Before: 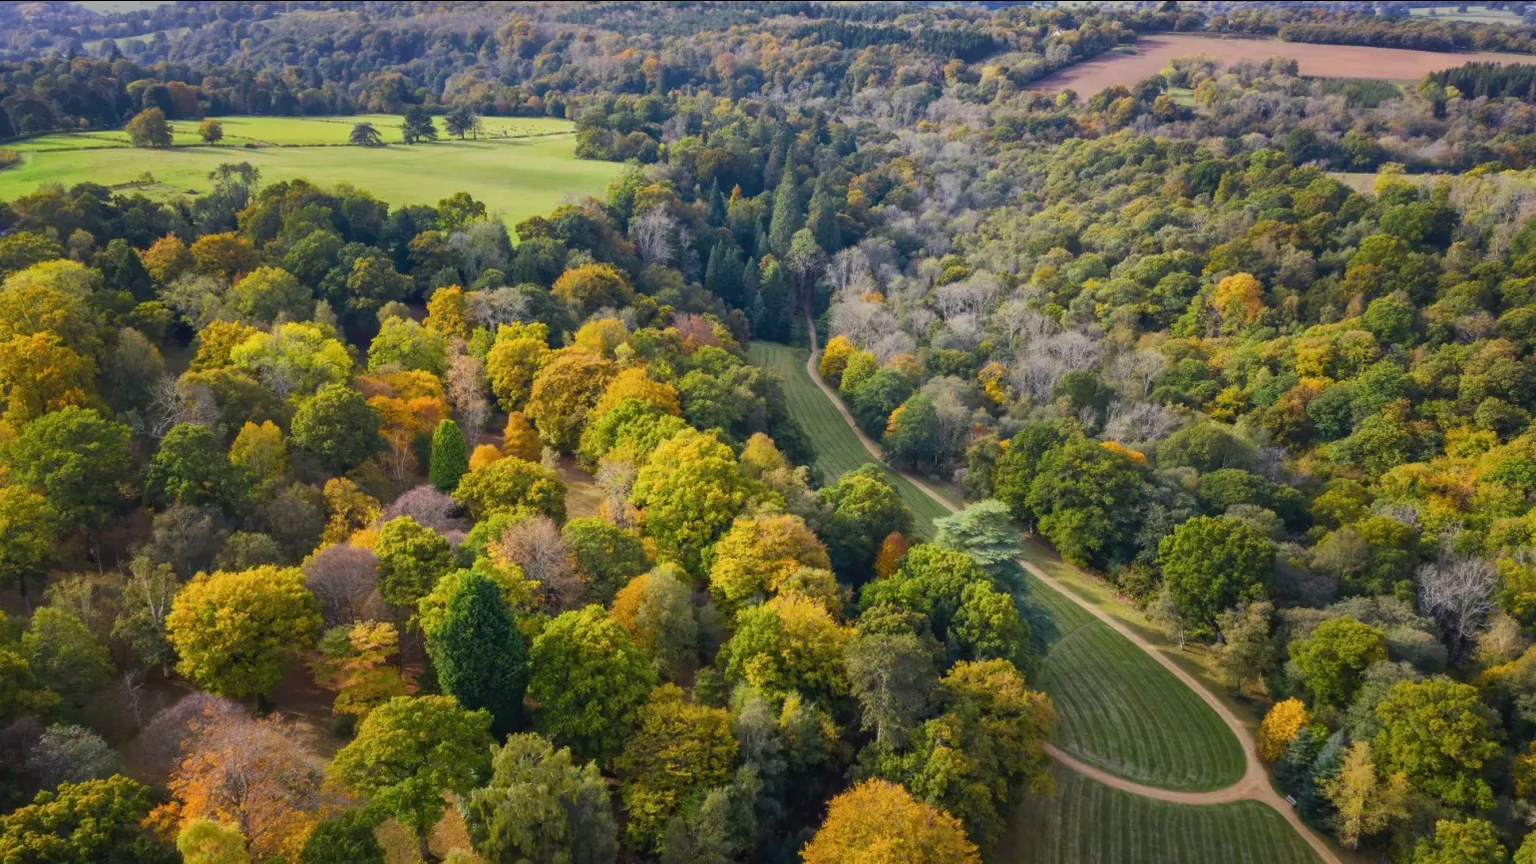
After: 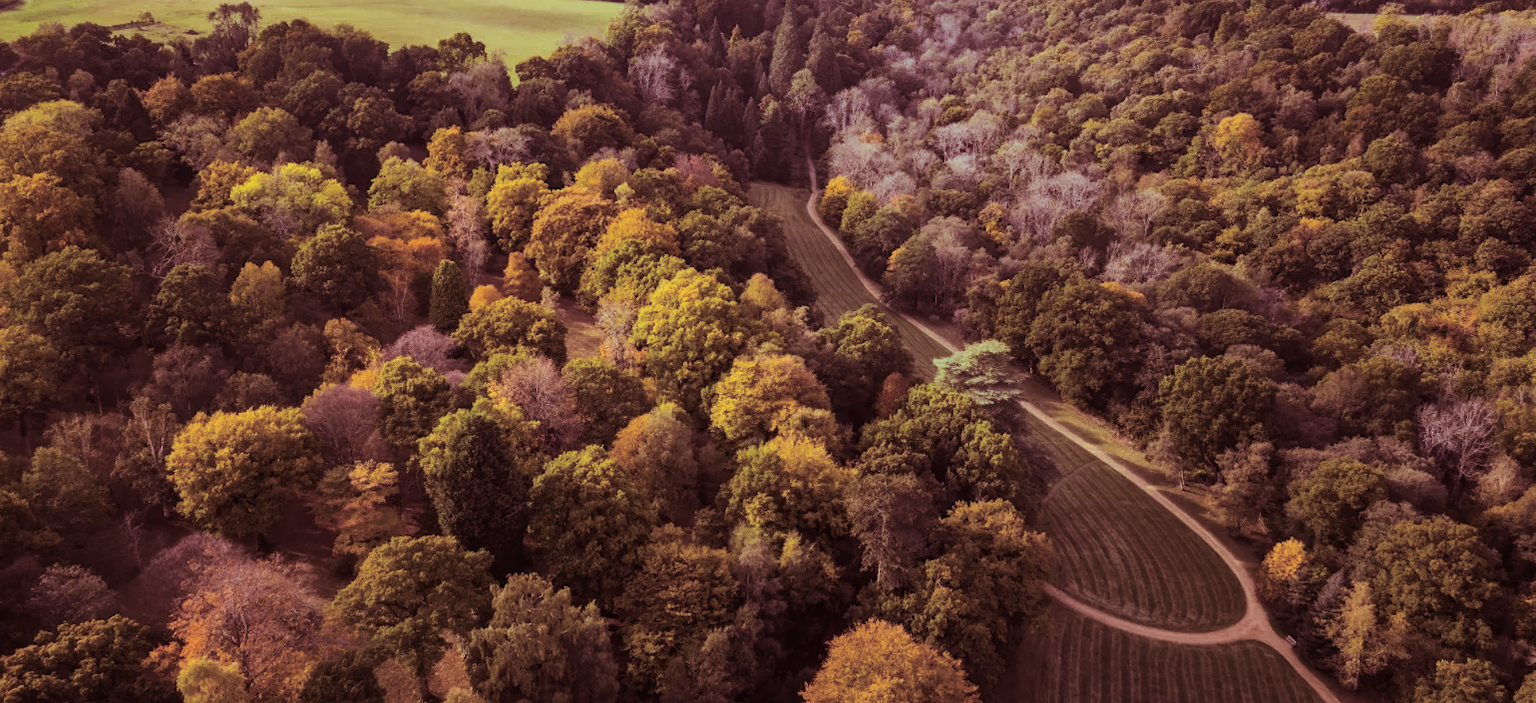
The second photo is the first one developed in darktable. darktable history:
crop and rotate: top 18.507%
split-toning: highlights › hue 187.2°, highlights › saturation 0.83, balance -68.05, compress 56.43%
exposure: exposure -0.36 EV, compensate highlight preservation false
tone equalizer: -8 EV -0.417 EV, -7 EV -0.389 EV, -6 EV -0.333 EV, -5 EV -0.222 EV, -3 EV 0.222 EV, -2 EV 0.333 EV, -1 EV 0.389 EV, +0 EV 0.417 EV, edges refinement/feathering 500, mask exposure compensation -1.57 EV, preserve details no
